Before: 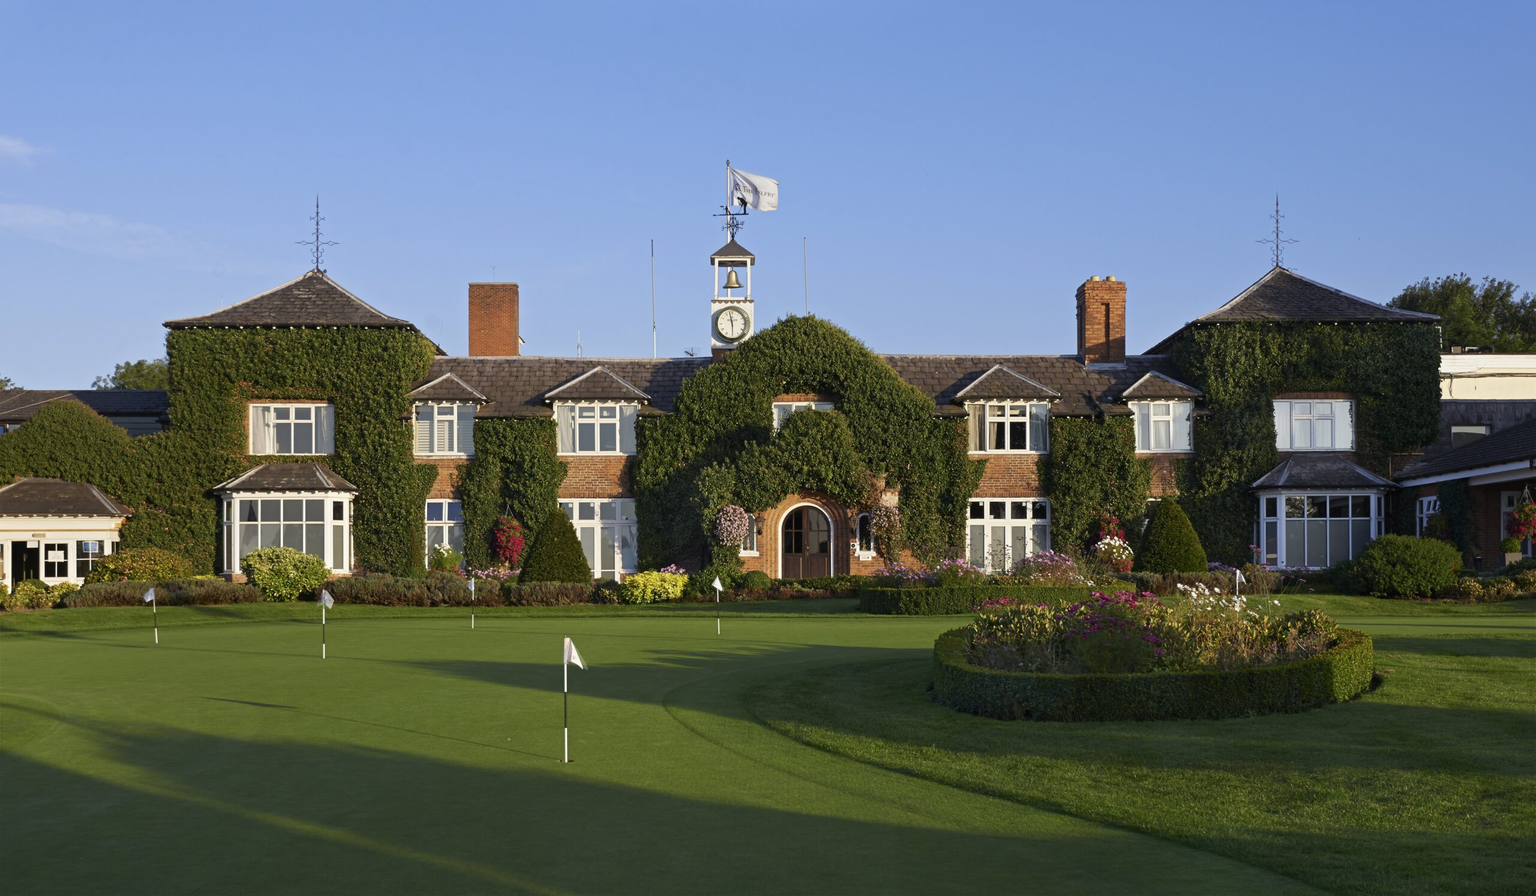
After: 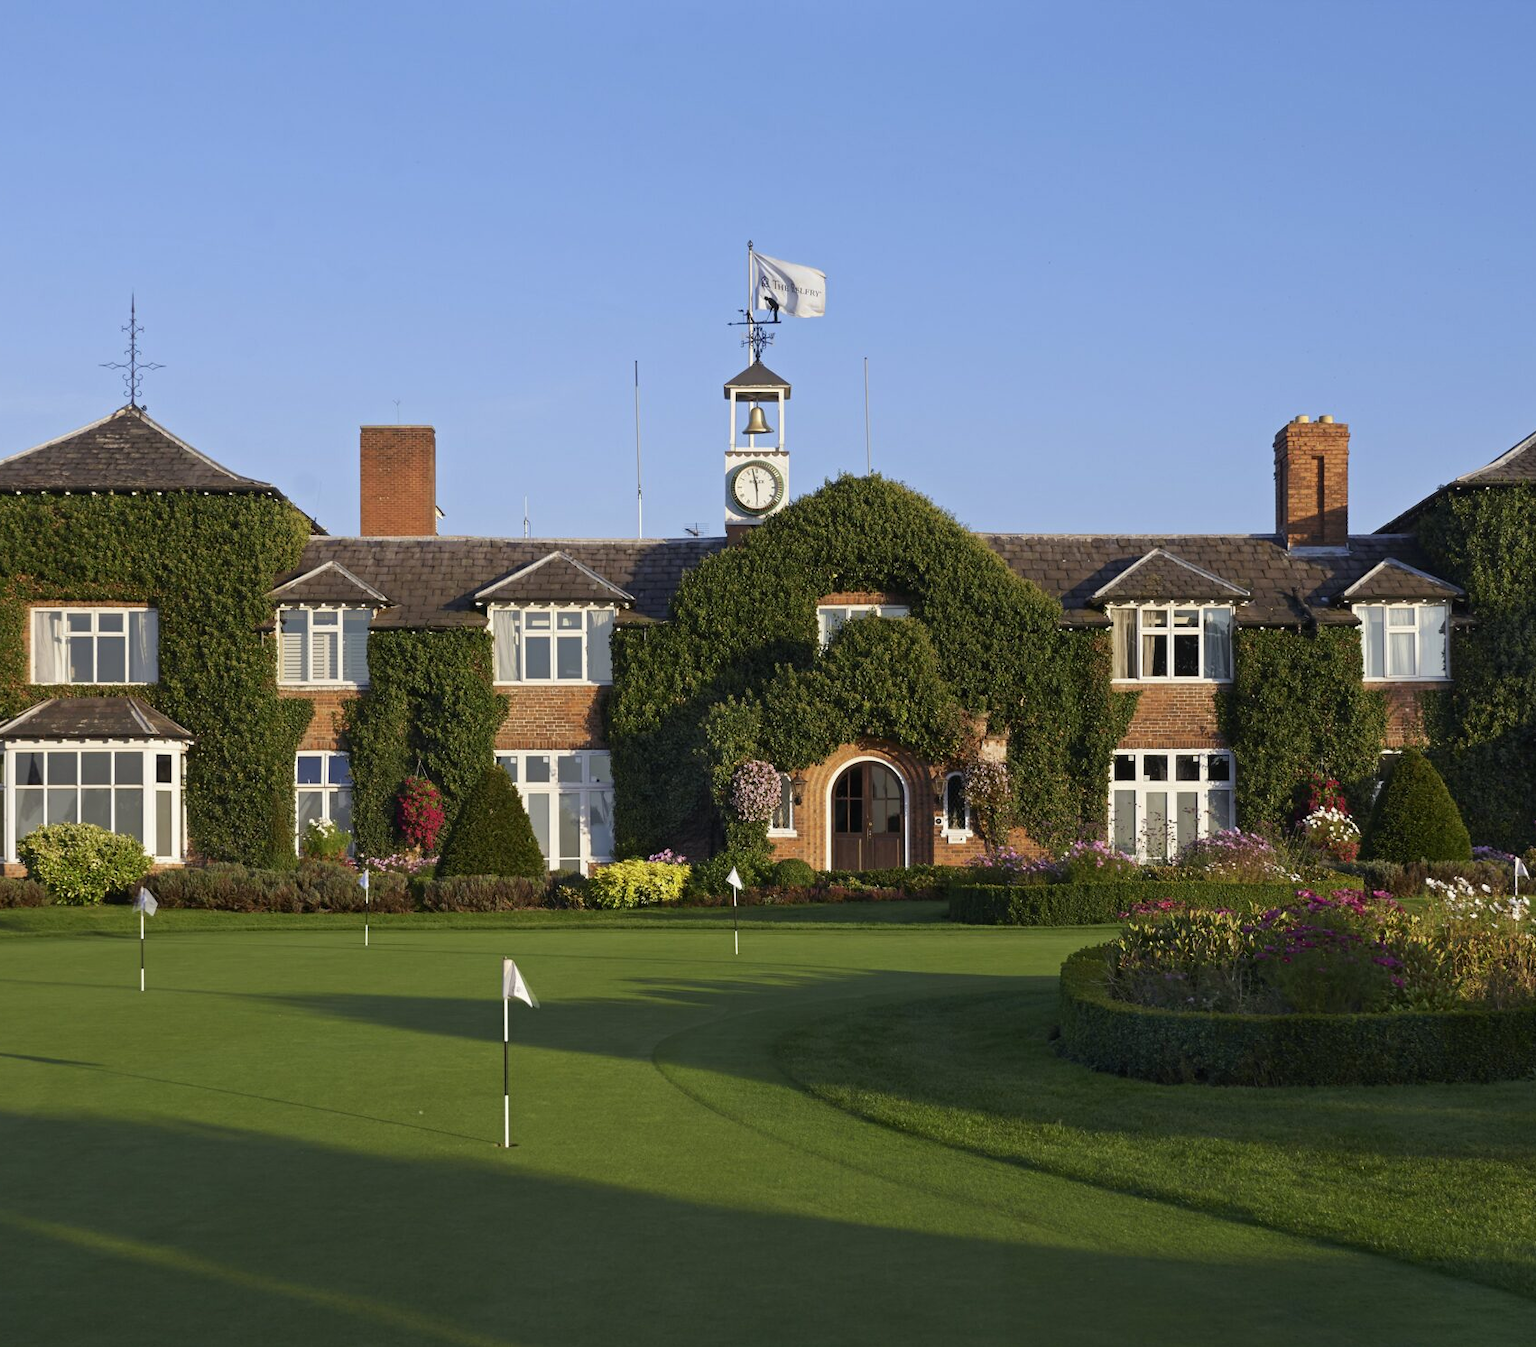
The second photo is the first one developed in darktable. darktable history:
crop and rotate: left 14.936%, right 18.562%
tone equalizer: mask exposure compensation -0.501 EV
